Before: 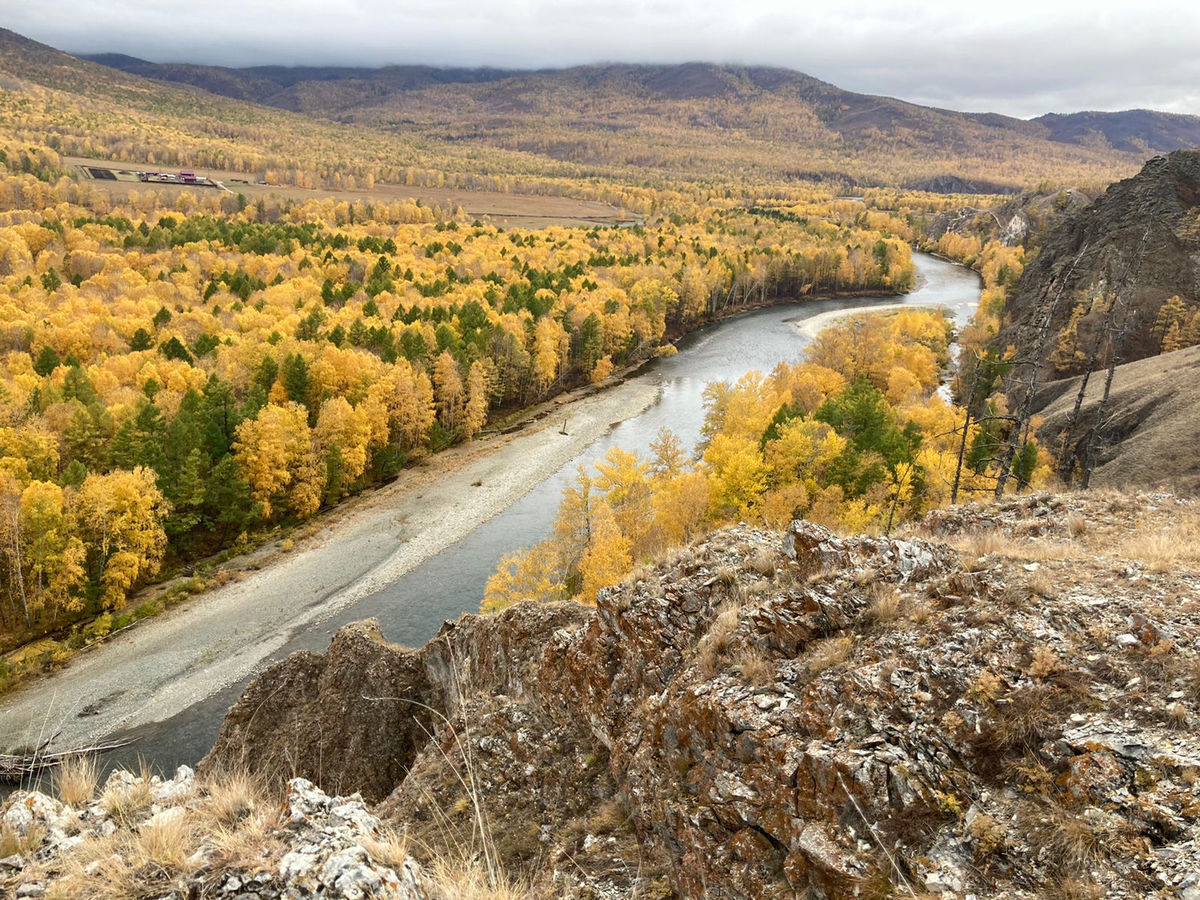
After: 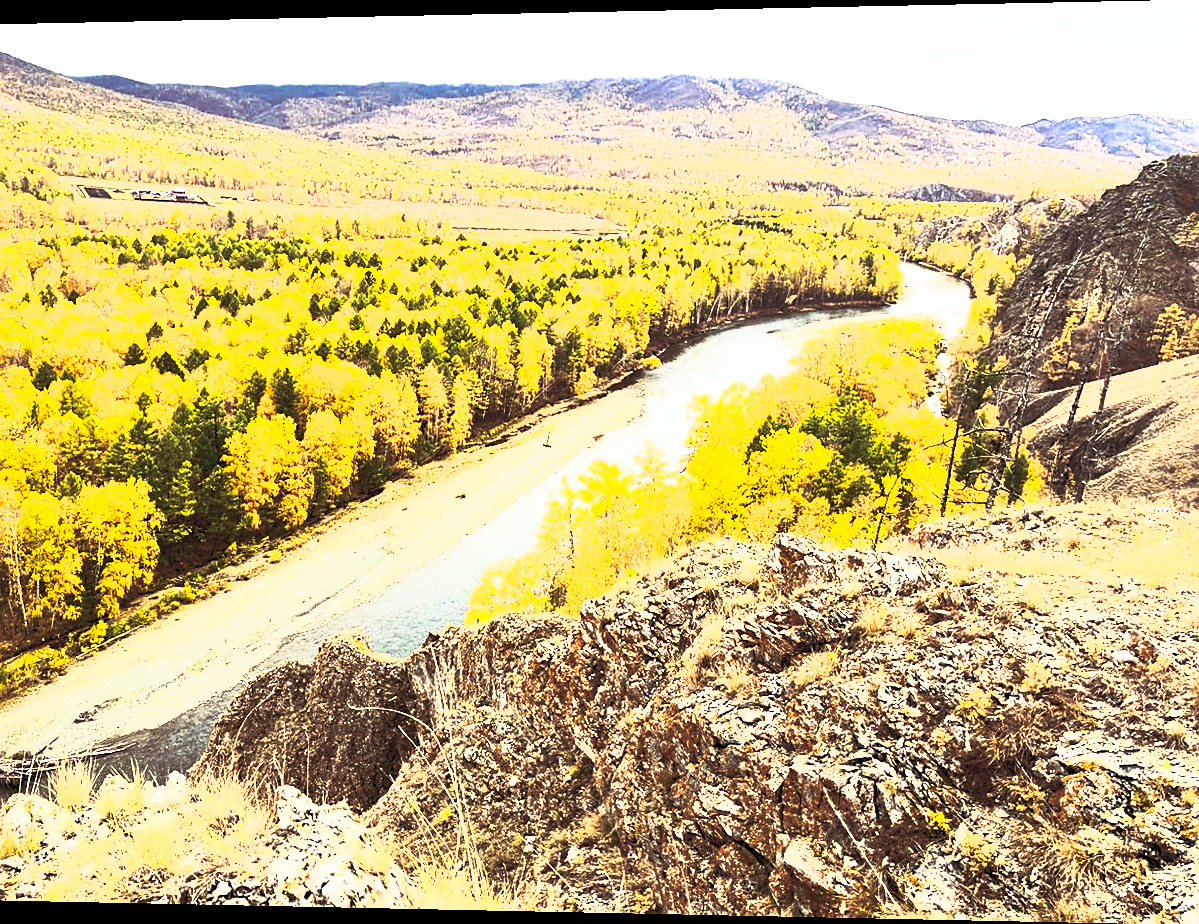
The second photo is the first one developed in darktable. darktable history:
contrast brightness saturation: contrast 1, brightness 1, saturation 1
sharpen: on, module defaults
split-toning: shadows › saturation 0.24, highlights › hue 54°, highlights › saturation 0.24
rotate and perspective: lens shift (horizontal) -0.055, automatic cropping off
tone equalizer: -8 EV -0.417 EV, -7 EV -0.389 EV, -6 EV -0.333 EV, -5 EV -0.222 EV, -3 EV 0.222 EV, -2 EV 0.333 EV, -1 EV 0.389 EV, +0 EV 0.417 EV, edges refinement/feathering 500, mask exposure compensation -1.57 EV, preserve details no
